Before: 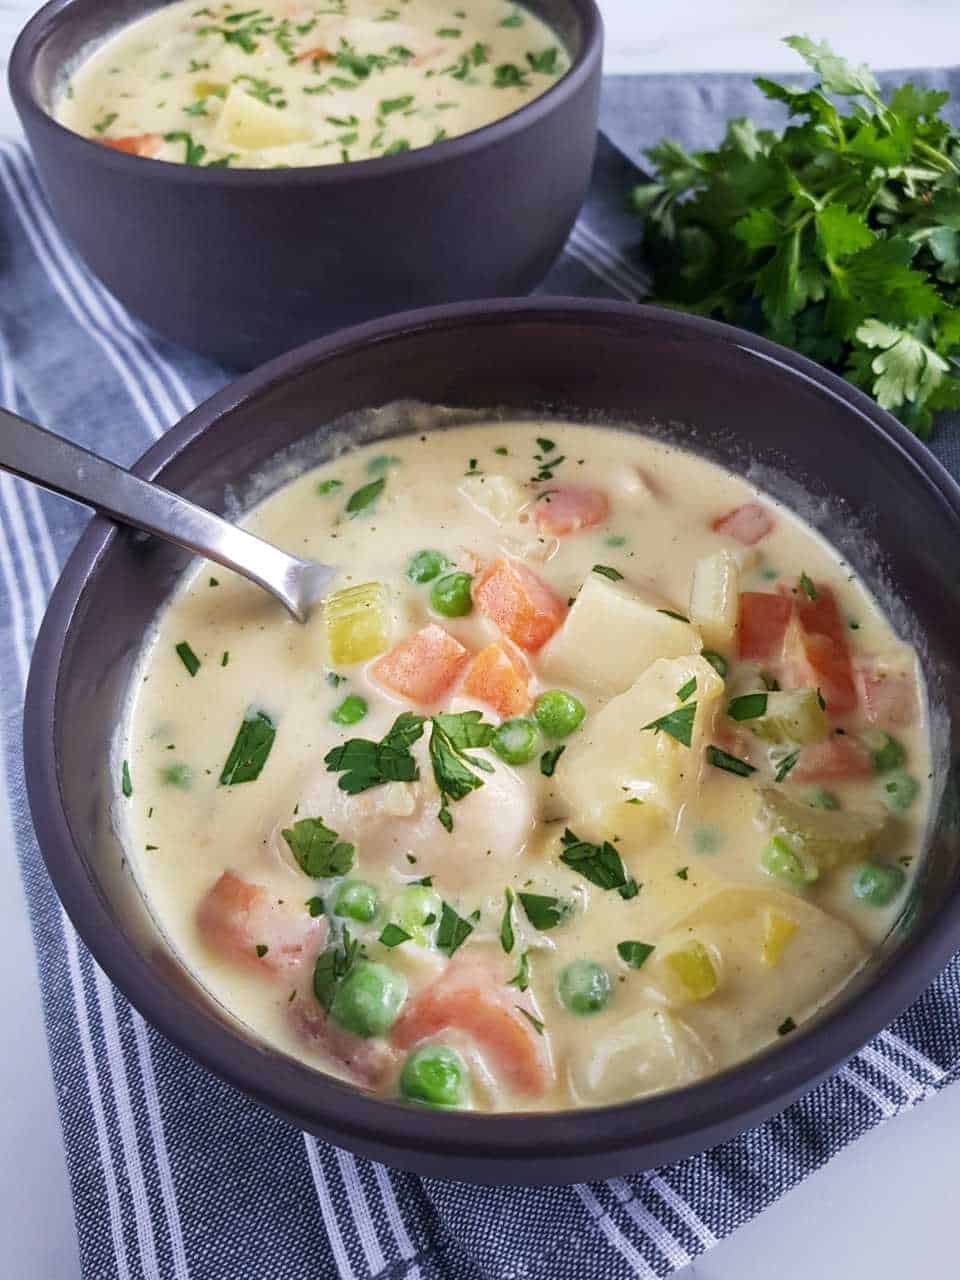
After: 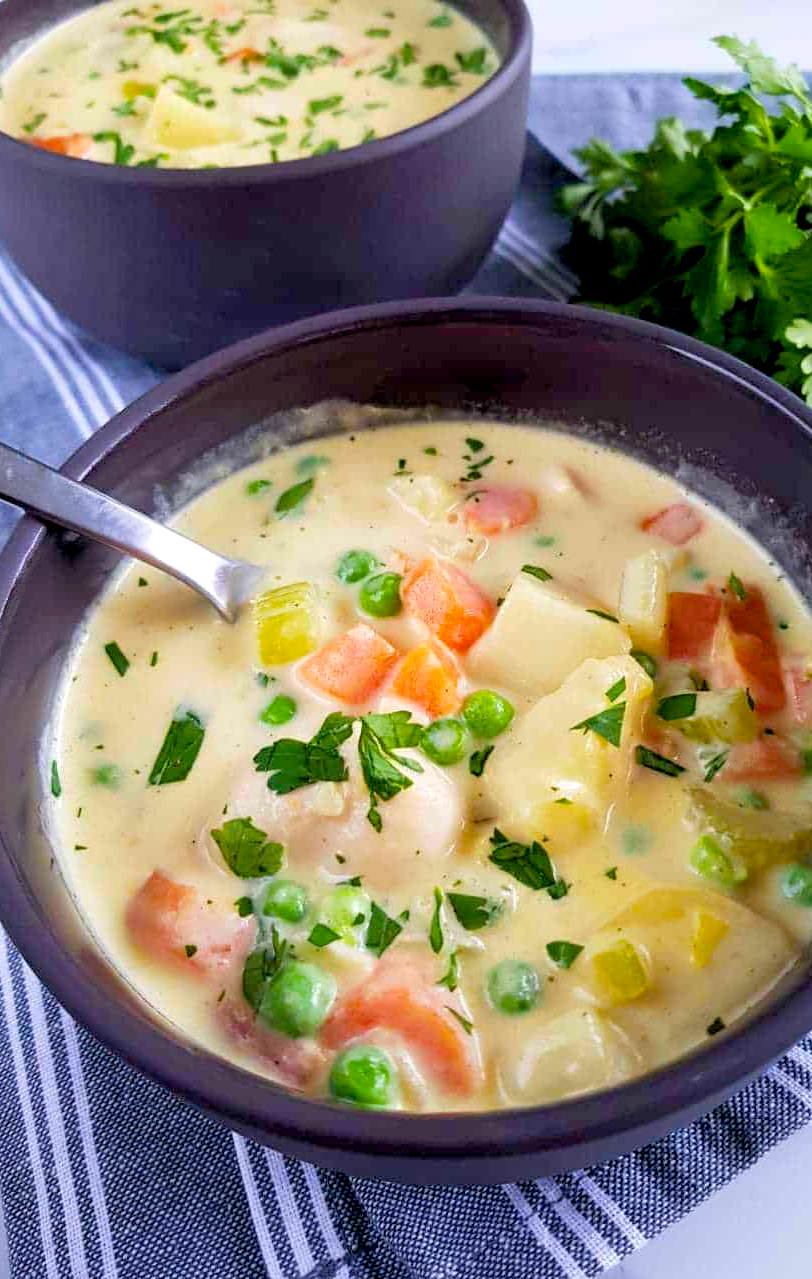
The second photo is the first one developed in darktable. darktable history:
exposure: black level correction 0.009, exposure 0.114 EV, compensate exposure bias true, compensate highlight preservation false
crop: left 7.456%, right 7.858%
contrast brightness saturation: contrast 0.034, brightness 0.062, saturation 0.127
color balance rgb: perceptual saturation grading › global saturation 24.983%
